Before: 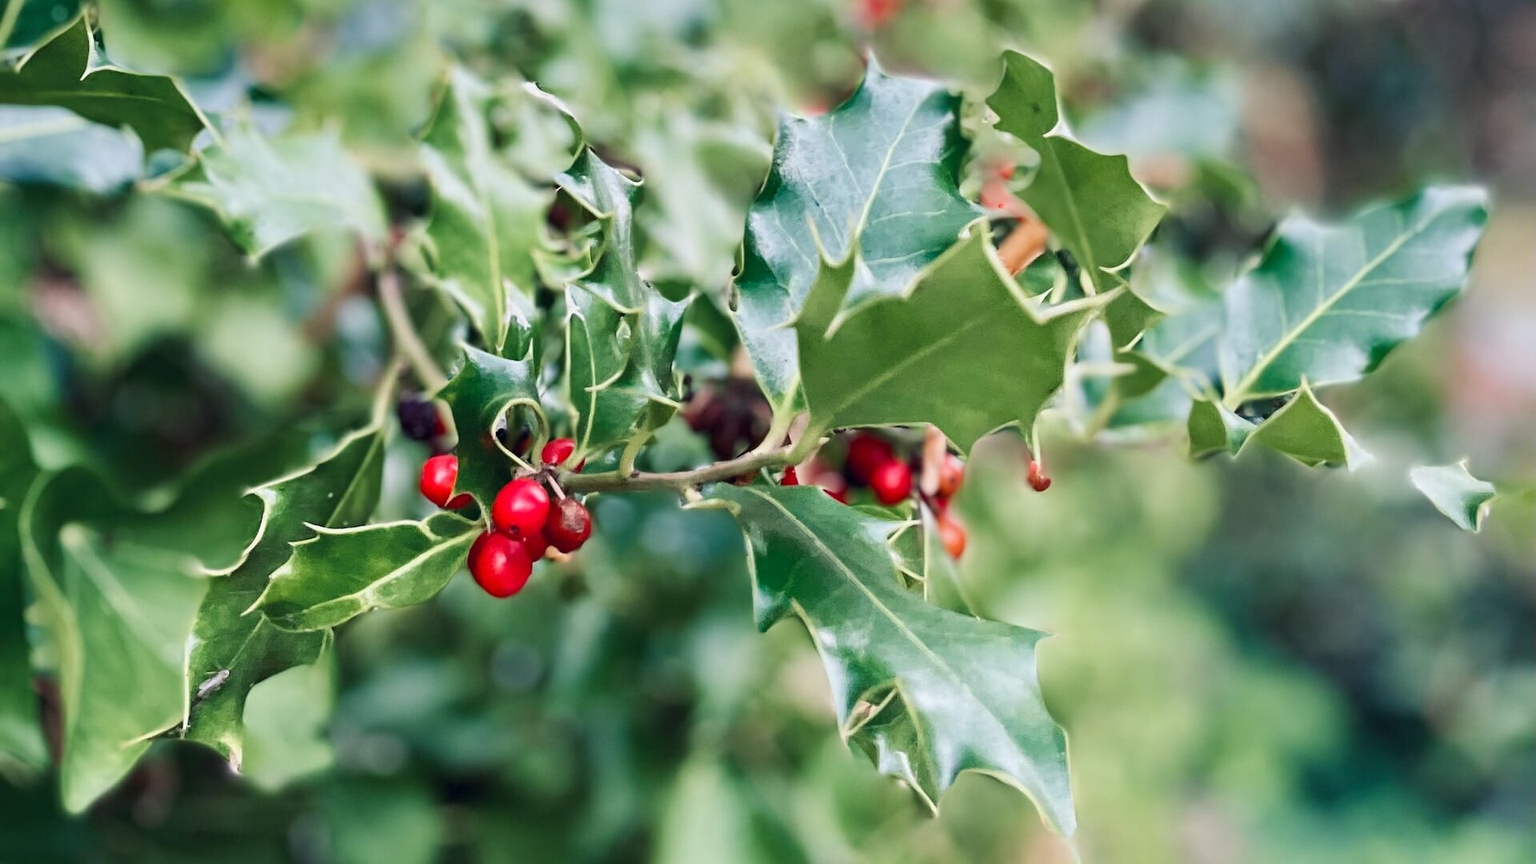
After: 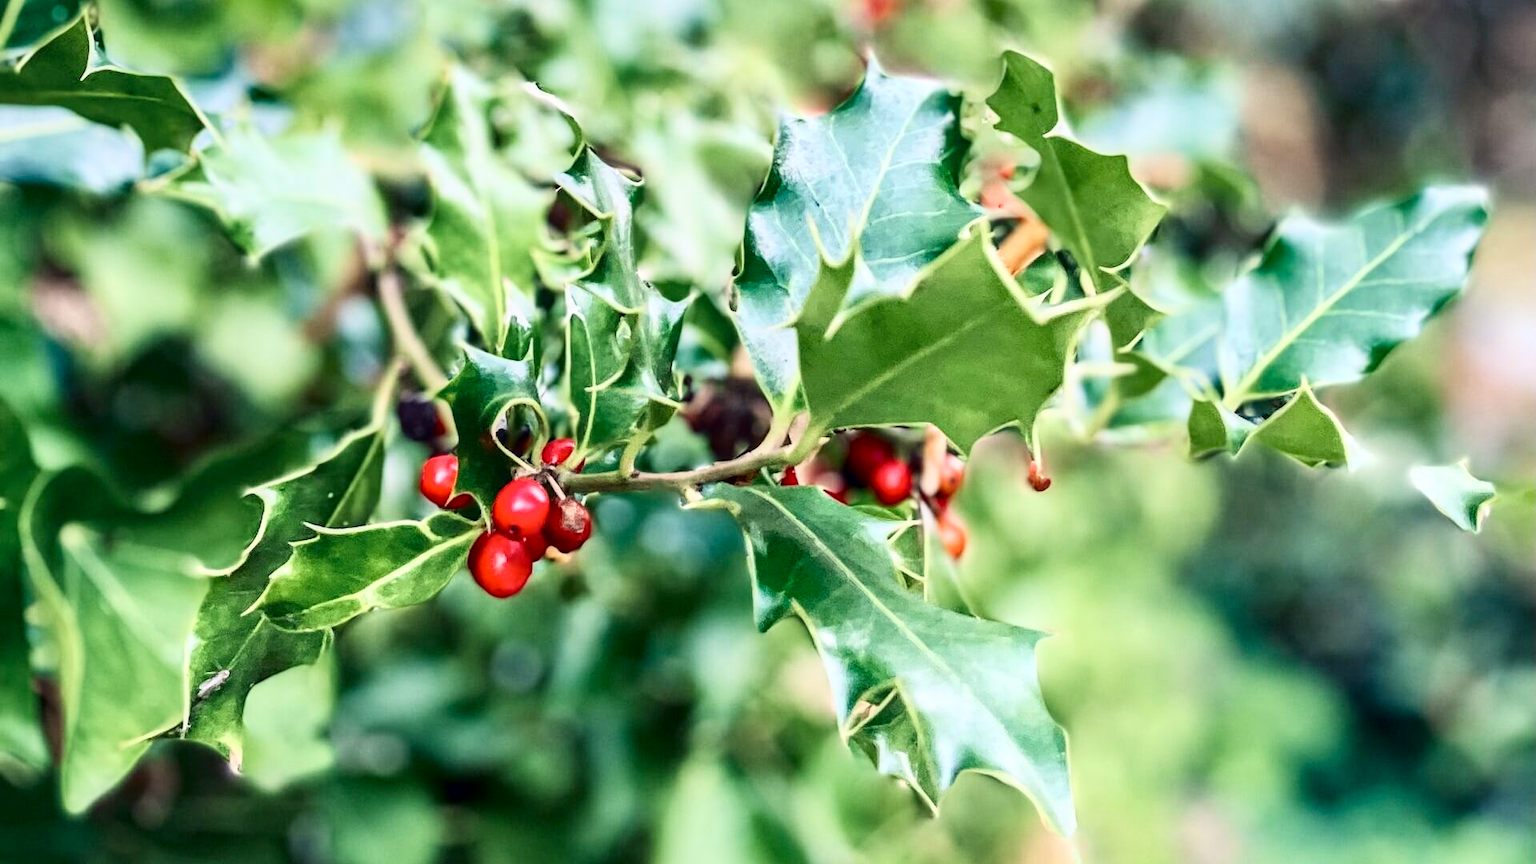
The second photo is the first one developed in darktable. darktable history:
tone curve: curves: ch0 [(0, 0.023) (0.113, 0.084) (0.285, 0.301) (0.673, 0.796) (0.845, 0.932) (0.994, 0.971)]; ch1 [(0, 0) (0.456, 0.437) (0.498, 0.5) (0.57, 0.559) (0.631, 0.639) (1, 1)]; ch2 [(0, 0) (0.417, 0.44) (0.46, 0.453) (0.502, 0.507) (0.55, 0.57) (0.67, 0.712) (1, 1)], color space Lab, independent channels, preserve colors none
local contrast: detail 130%
color balance: on, module defaults
